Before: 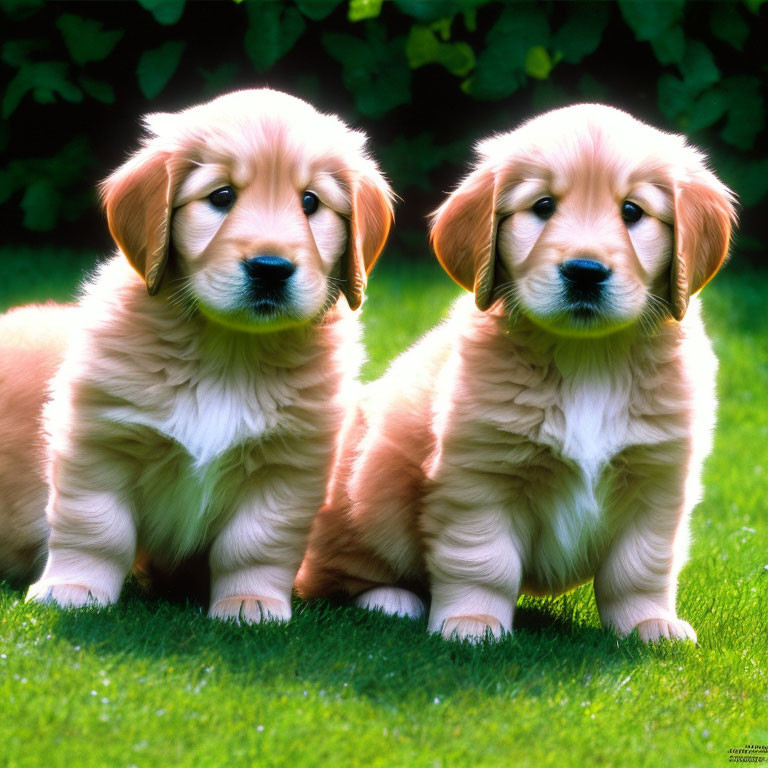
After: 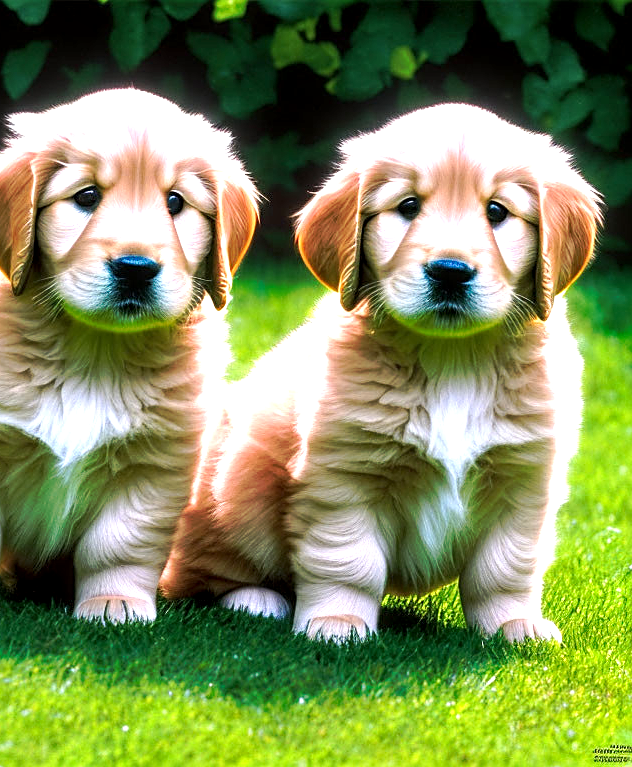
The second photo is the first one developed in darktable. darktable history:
crop: left 17.668%, bottom 0.016%
exposure: exposure 0.6 EV, compensate exposure bias true, compensate highlight preservation false
local contrast: highlights 90%, shadows 82%
sharpen: on, module defaults
tone curve: curves: ch0 [(0, 0) (0.003, 0.003) (0.011, 0.011) (0.025, 0.024) (0.044, 0.042) (0.069, 0.066) (0.1, 0.095) (0.136, 0.129) (0.177, 0.169) (0.224, 0.214) (0.277, 0.264) (0.335, 0.319) (0.399, 0.38) (0.468, 0.446) (0.543, 0.558) (0.623, 0.636) (0.709, 0.719) (0.801, 0.807) (0.898, 0.901) (1, 1)], preserve colors none
